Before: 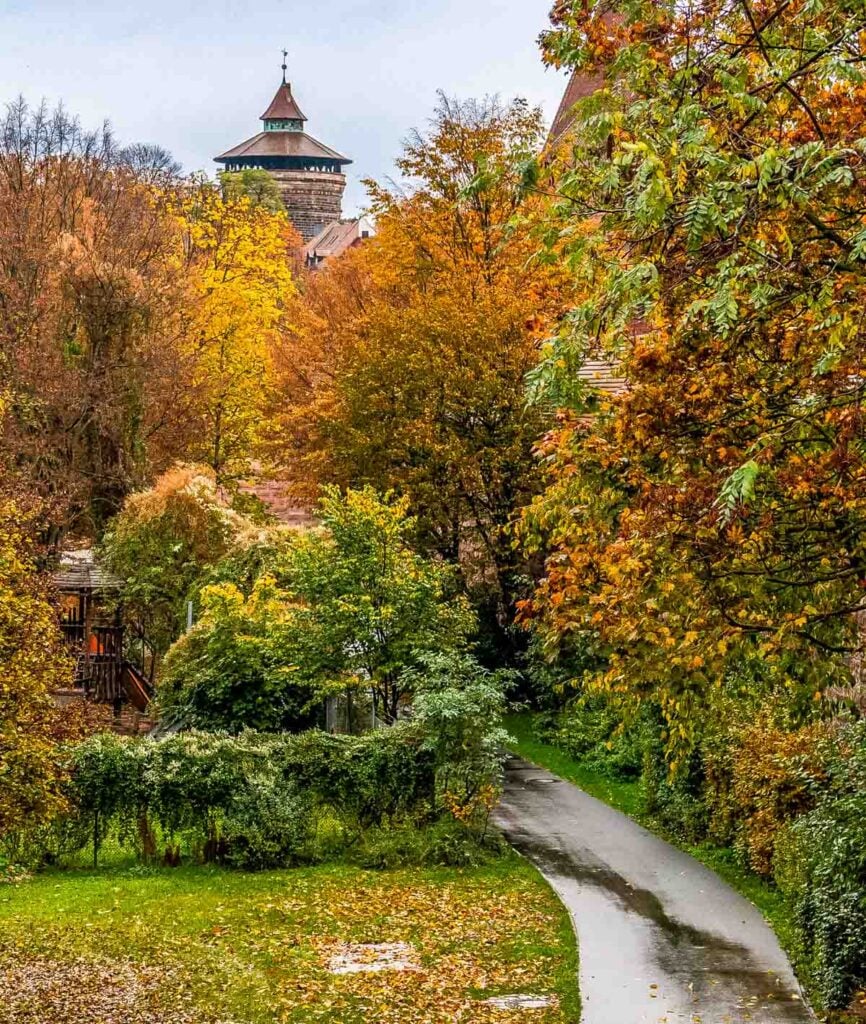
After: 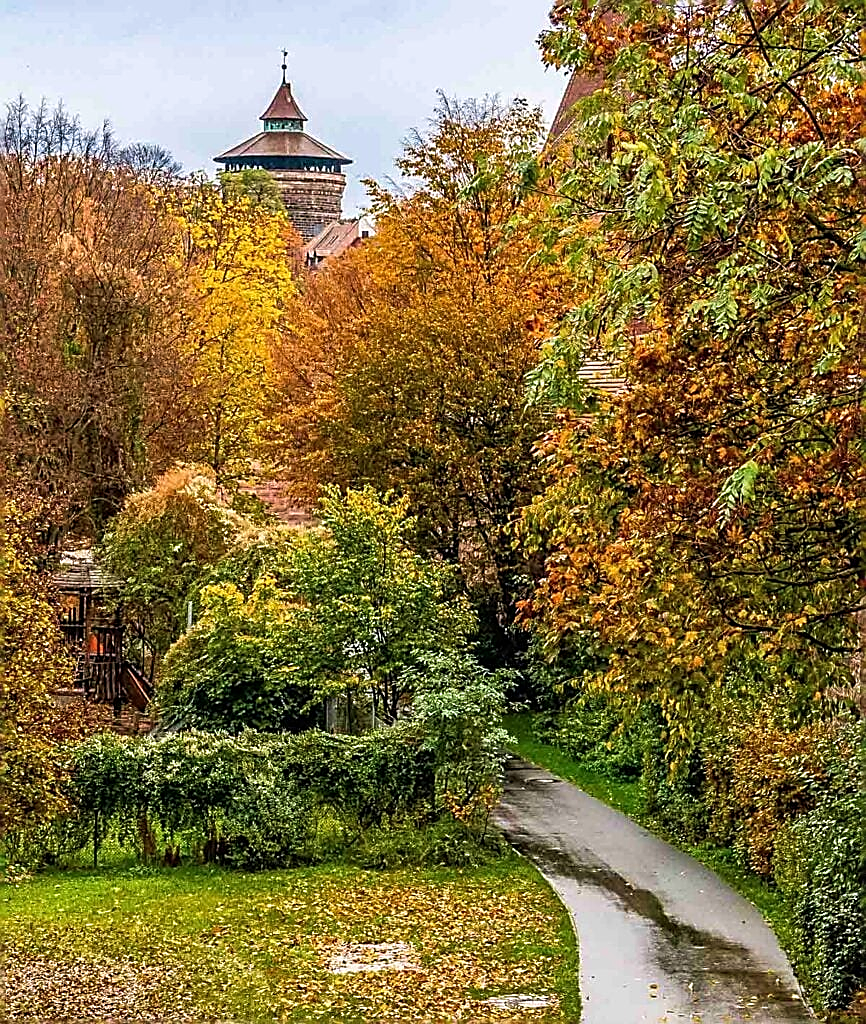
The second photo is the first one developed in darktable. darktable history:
sharpen: radius 1.685, amount 1.294
velvia: on, module defaults
